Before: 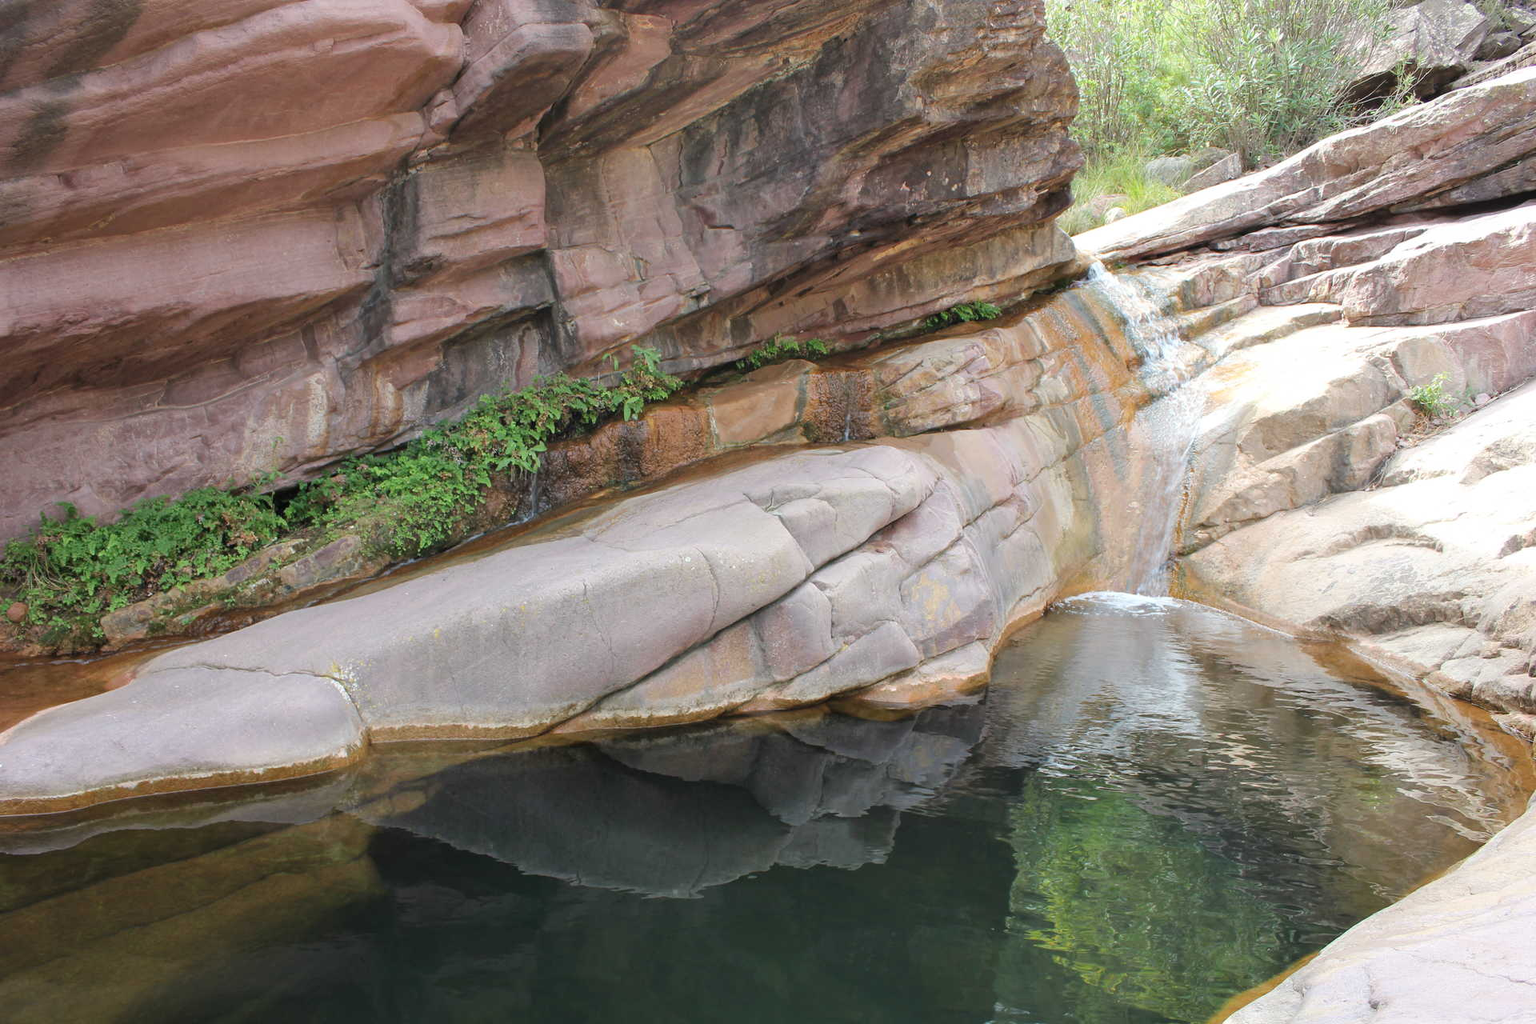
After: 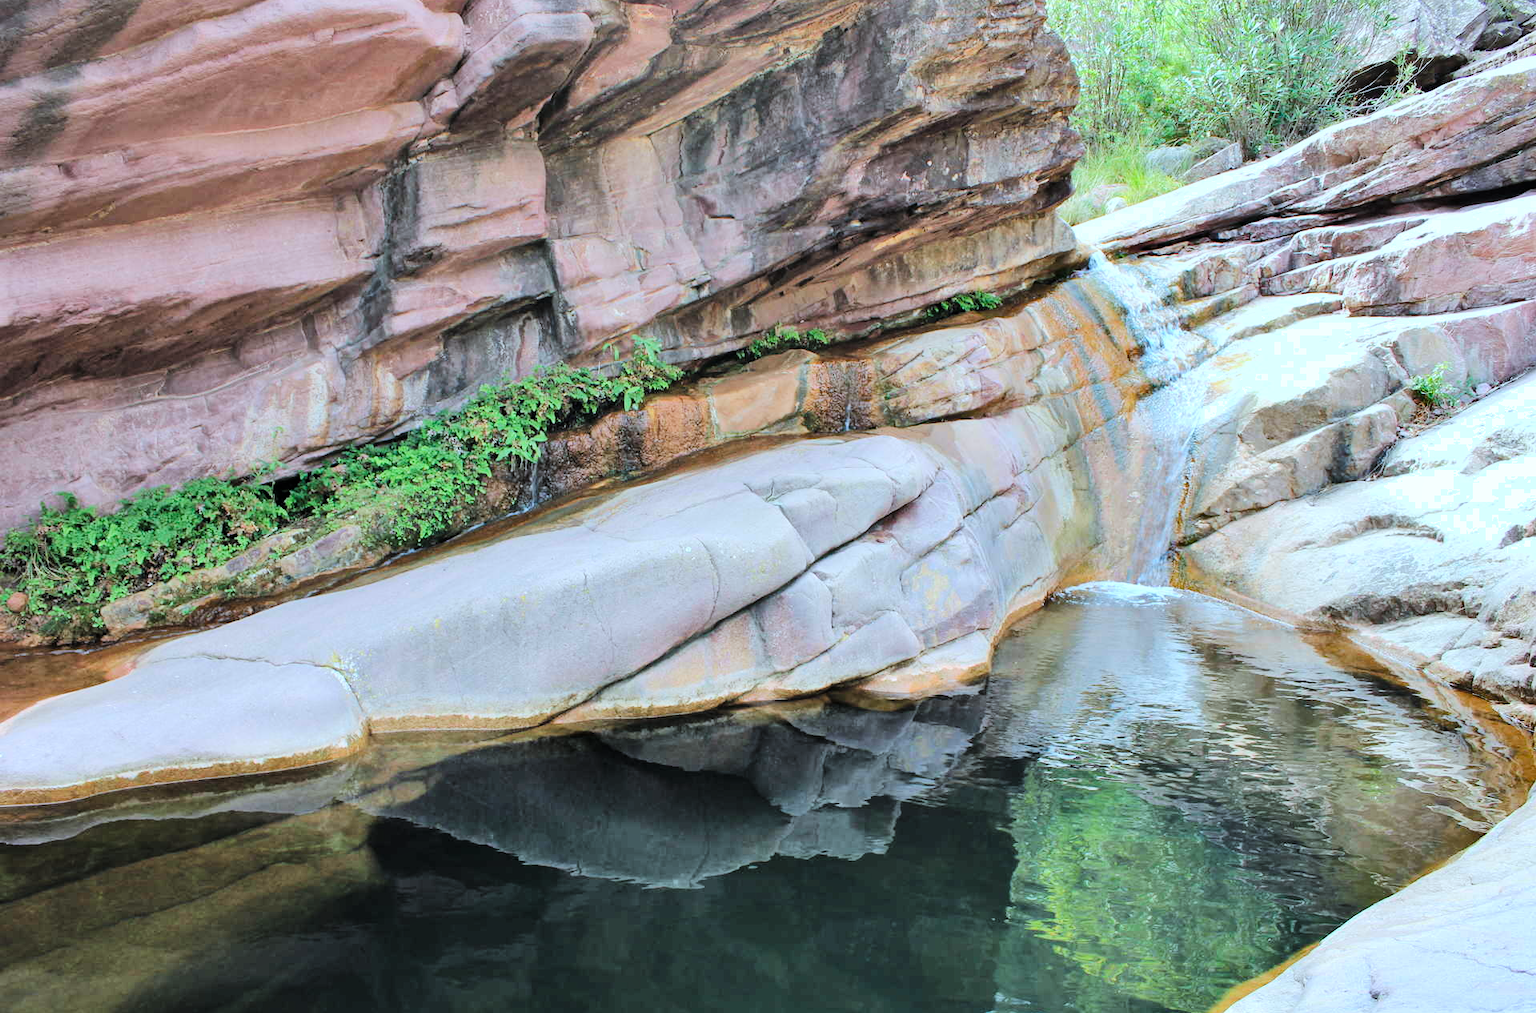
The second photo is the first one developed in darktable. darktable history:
tone curve: curves: ch0 [(0, 0) (0.004, 0) (0.133, 0.071) (0.341, 0.453) (0.839, 0.922) (1, 1)], color space Lab, linked channels, preserve colors none
color calibration: illuminant F (fluorescent), F source F9 (Cool White Deluxe 4150 K) – high CRI, x 0.374, y 0.373, temperature 4158.34 K
crop: top 1.049%, right 0.001%
shadows and highlights: shadows 30.63, highlights -63.22, shadows color adjustment 98%, highlights color adjustment 58.61%, soften with gaussian
